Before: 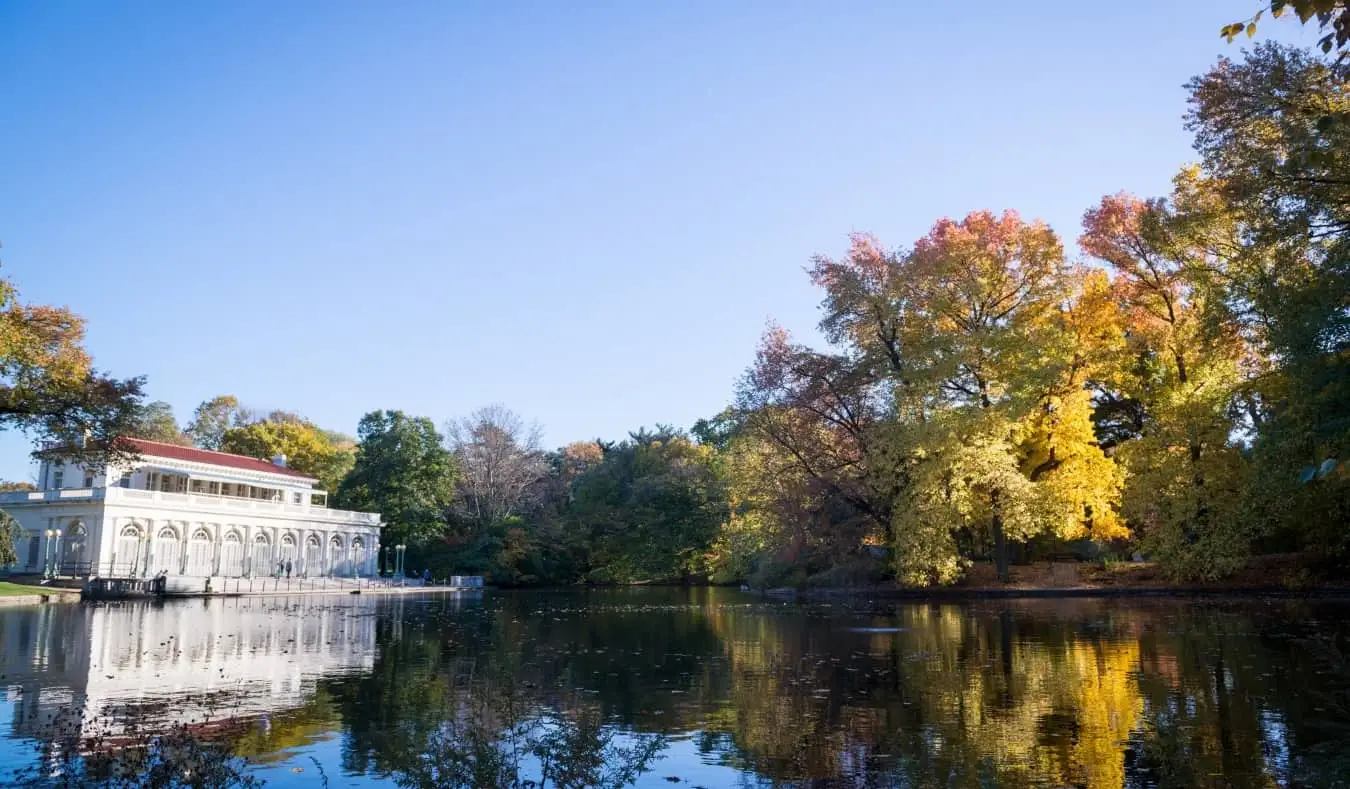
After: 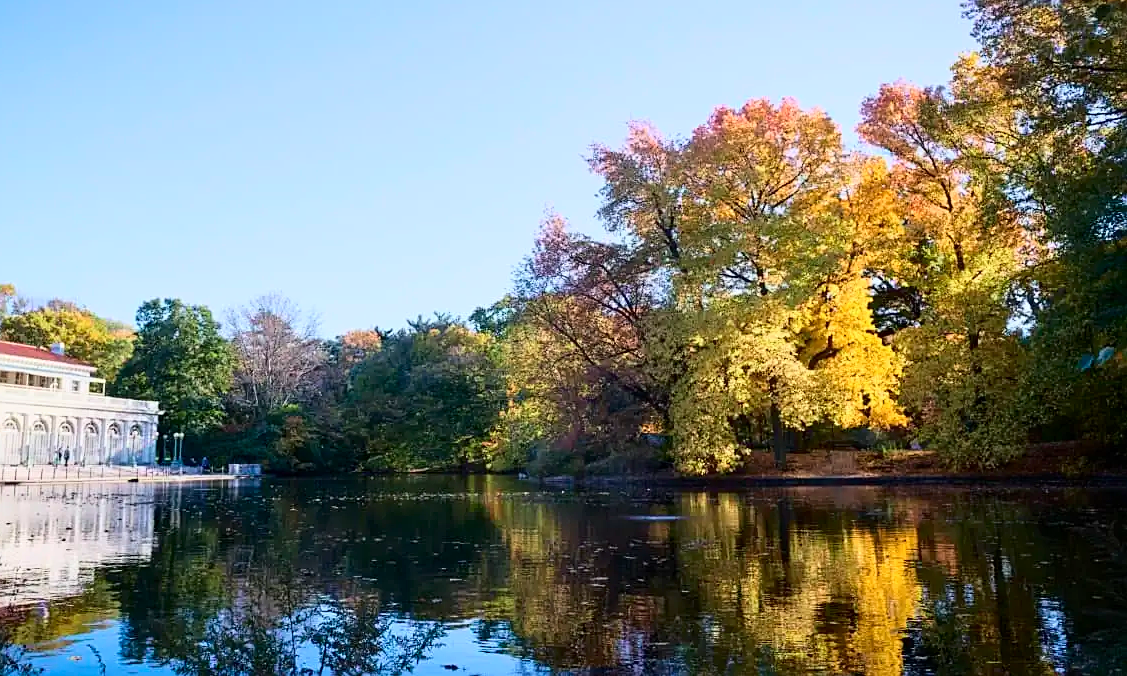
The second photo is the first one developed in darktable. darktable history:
tone curve: curves: ch0 [(0, 0) (0.091, 0.077) (0.389, 0.458) (0.745, 0.82) (0.856, 0.899) (0.92, 0.938) (1, 0.973)]; ch1 [(0, 0) (0.437, 0.404) (0.5, 0.5) (0.529, 0.55) (0.58, 0.6) (0.616, 0.649) (1, 1)]; ch2 [(0, 0) (0.442, 0.415) (0.5, 0.5) (0.535, 0.557) (0.585, 0.62) (1, 1)], color space Lab, independent channels, preserve colors none
crop: left 16.498%, top 14.296%
sharpen: on, module defaults
